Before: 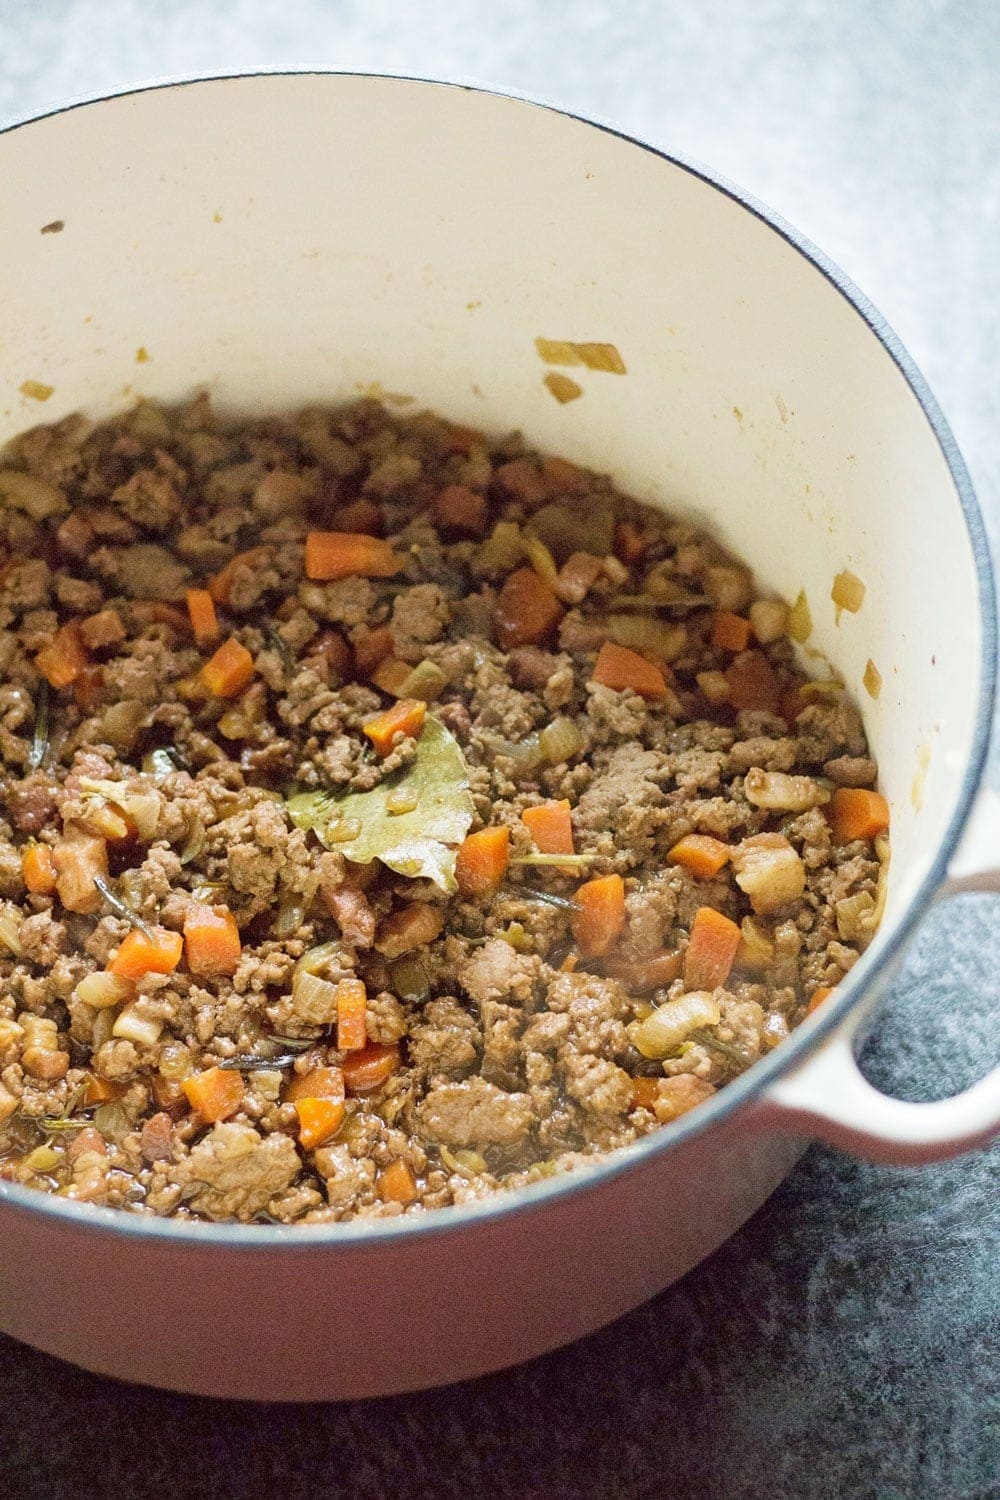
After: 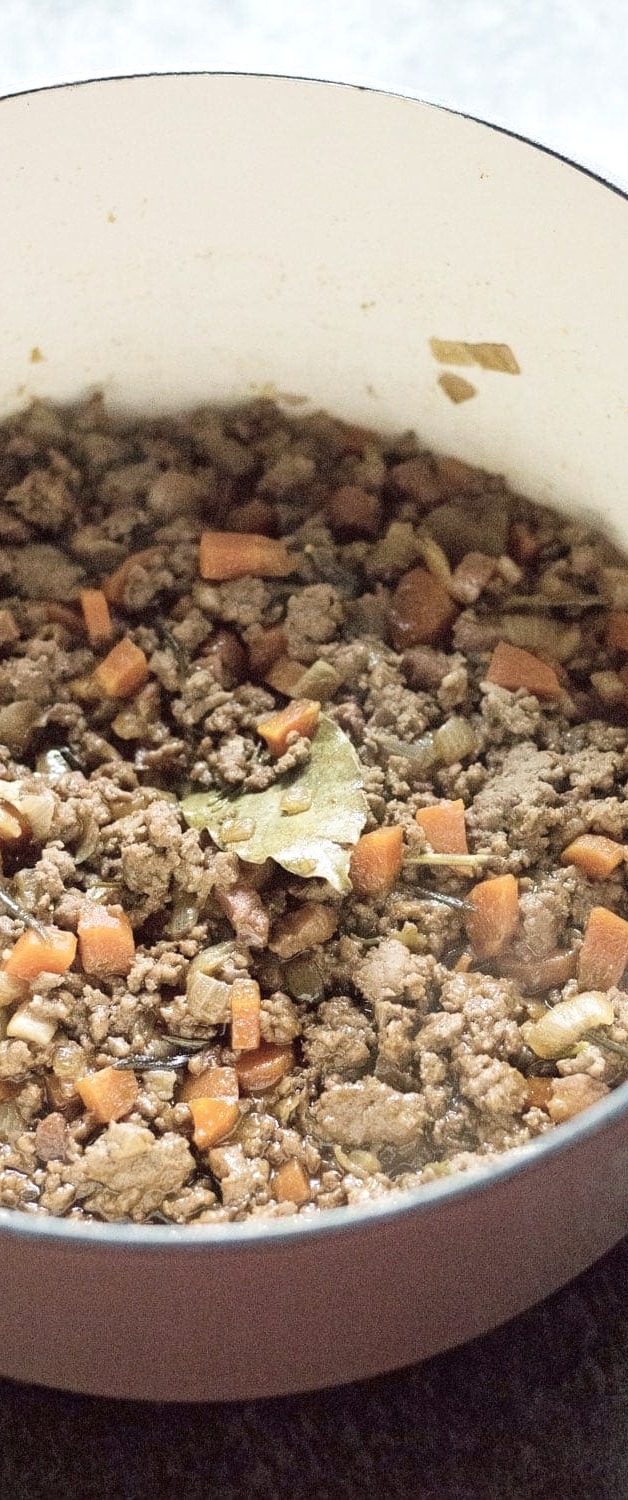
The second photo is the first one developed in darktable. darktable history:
white balance: emerald 1
contrast brightness saturation: contrast 0.1, saturation -0.36
crop: left 10.644%, right 26.528%
exposure: black level correction 0, exposure 0.2 EV, compensate exposure bias true, compensate highlight preservation false
